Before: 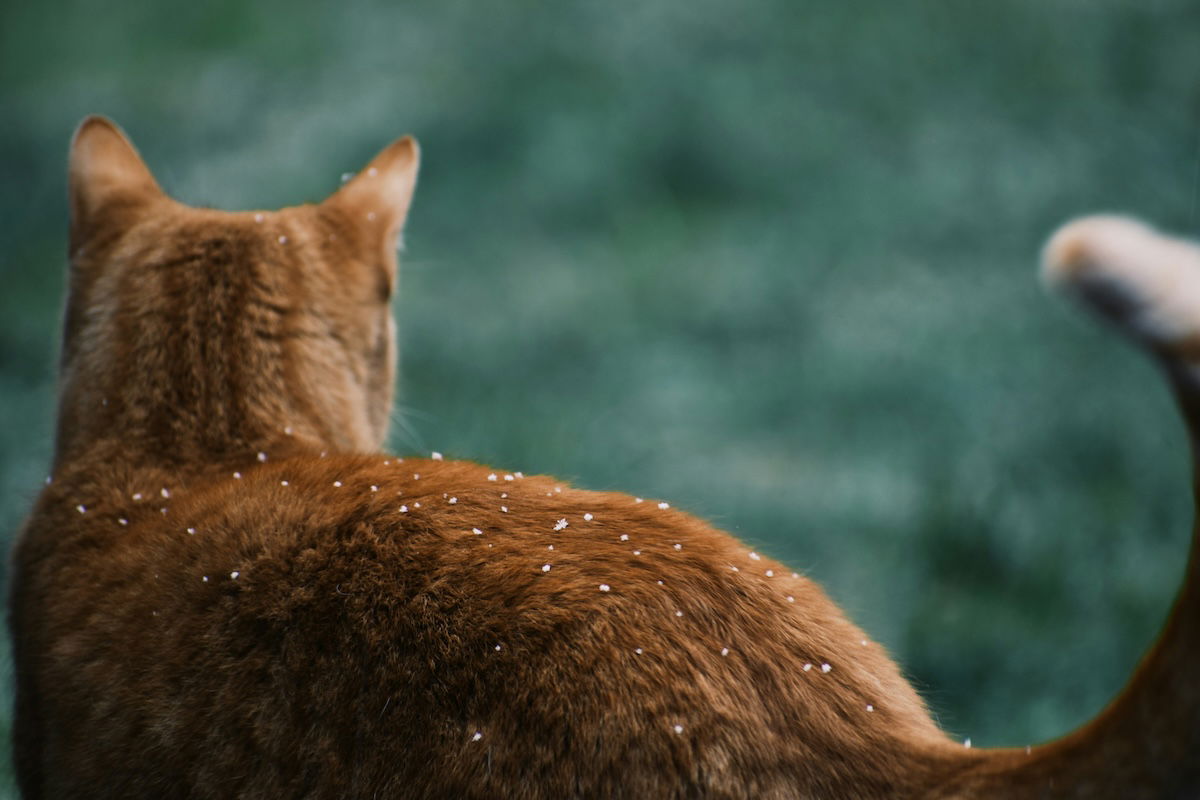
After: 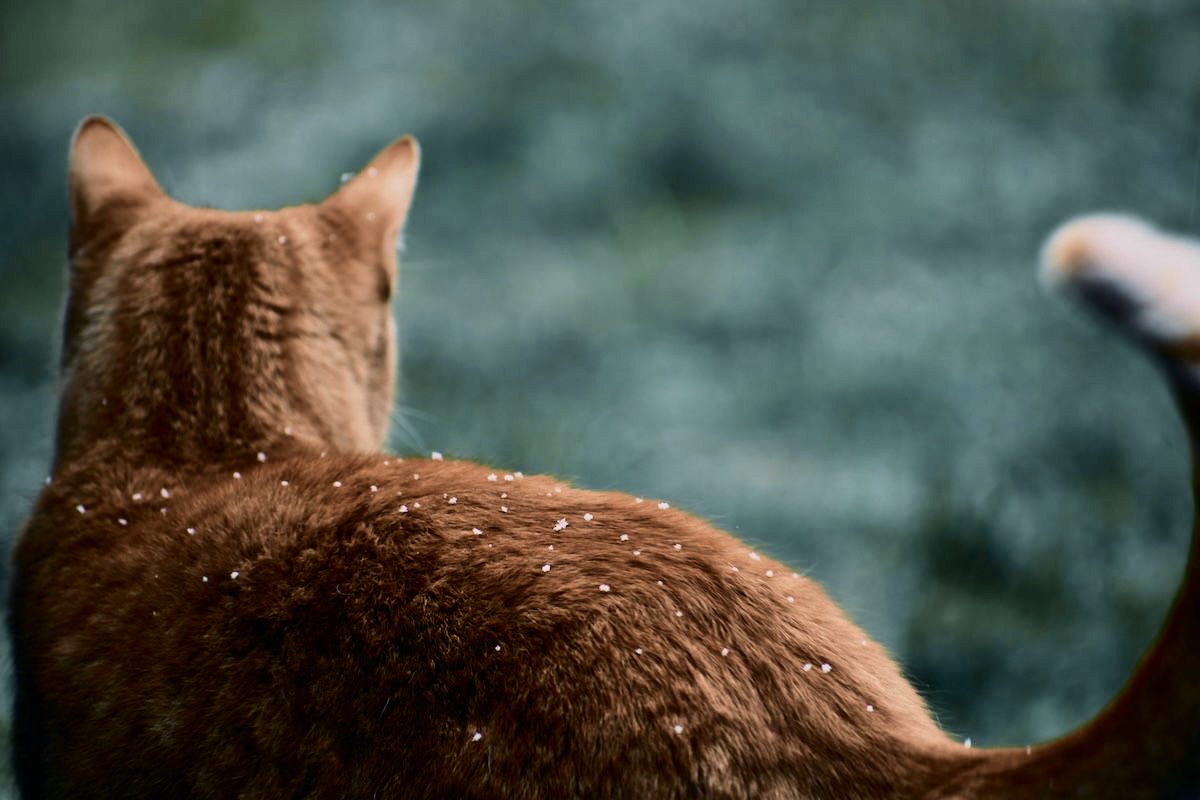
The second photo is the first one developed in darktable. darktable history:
tone curve: curves: ch0 [(0, 0) (0.049, 0.01) (0.154, 0.081) (0.491, 0.56) (0.739, 0.794) (0.992, 0.937)]; ch1 [(0, 0) (0.172, 0.123) (0.317, 0.272) (0.401, 0.422) (0.499, 0.497) (0.531, 0.54) (0.615, 0.603) (0.741, 0.783) (1, 1)]; ch2 [(0, 0) (0.411, 0.424) (0.462, 0.464) (0.502, 0.489) (0.544, 0.551) (0.686, 0.638) (1, 1)], color space Lab, independent channels, preserve colors none
